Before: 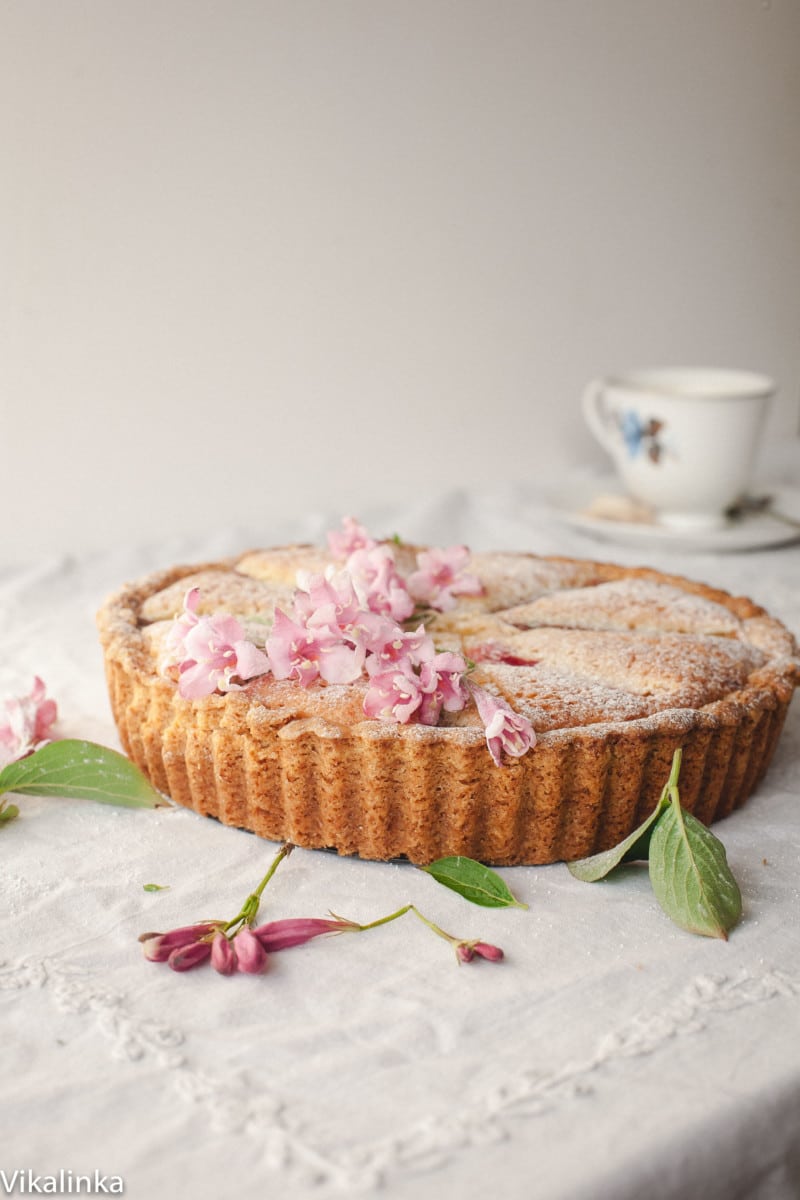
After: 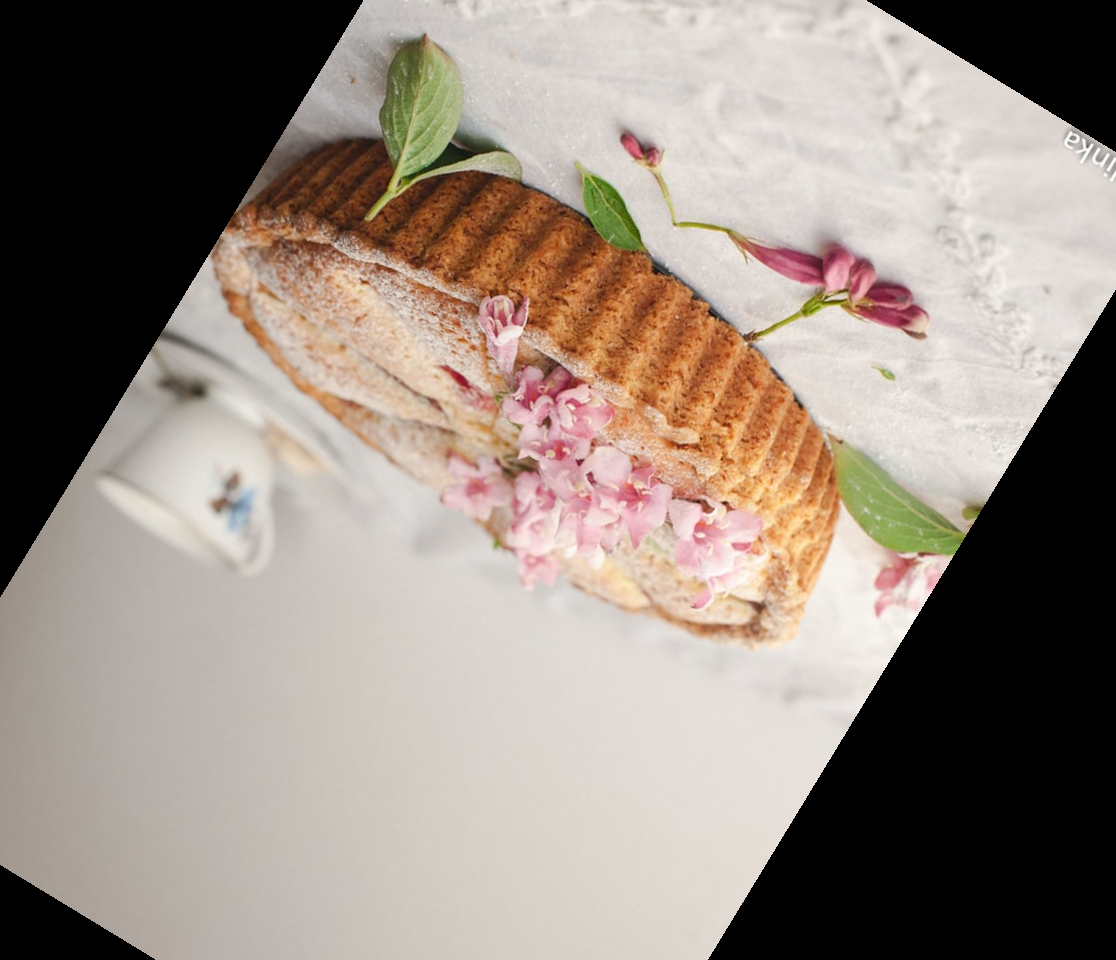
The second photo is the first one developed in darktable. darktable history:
rotate and perspective: rotation 0.174°, lens shift (vertical) 0.013, lens shift (horizontal) 0.019, shear 0.001, automatic cropping original format, crop left 0.007, crop right 0.991, crop top 0.016, crop bottom 0.997
crop and rotate: angle 148.68°, left 9.111%, top 15.603%, right 4.588%, bottom 17.041%
